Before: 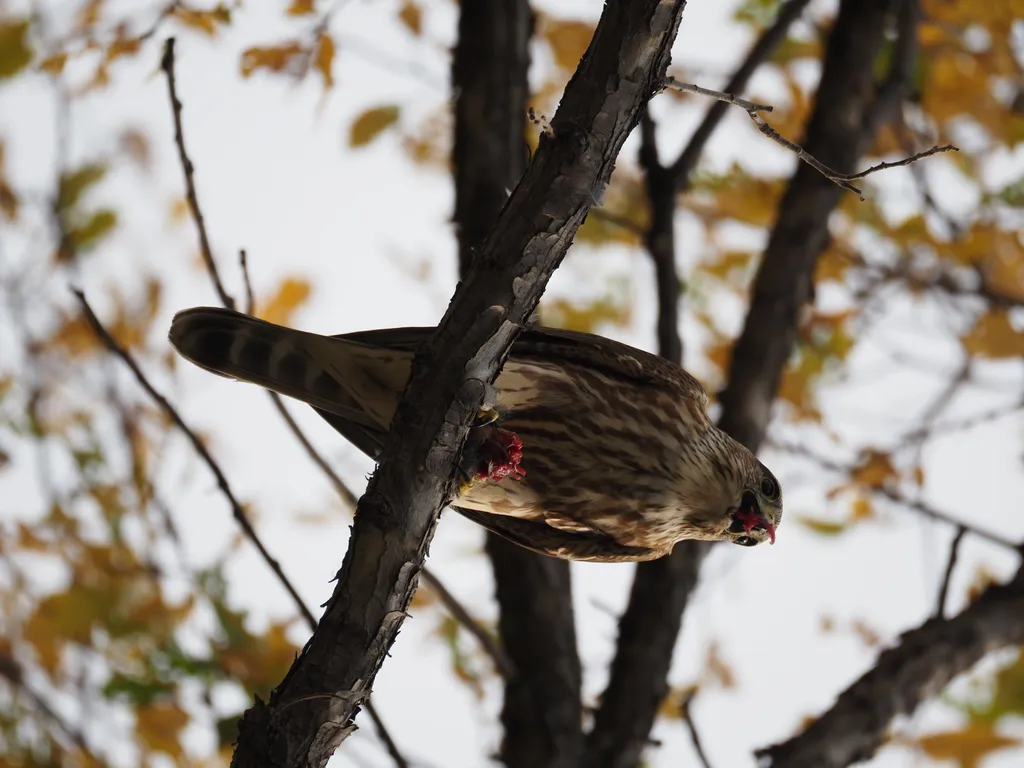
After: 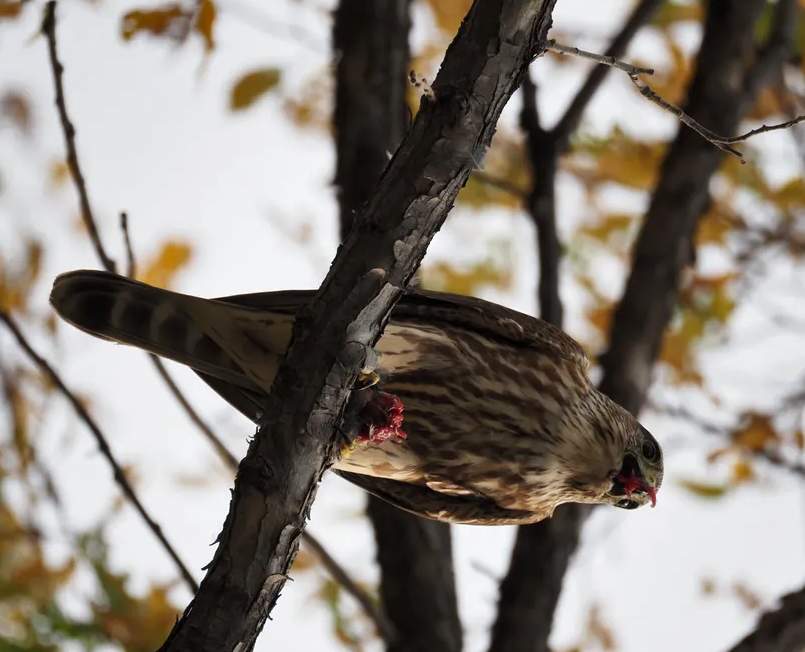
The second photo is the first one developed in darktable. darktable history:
crop: left 11.7%, top 4.932%, right 9.604%, bottom 10.169%
shadows and highlights: shadows 60.49, soften with gaussian
local contrast: highlights 107%, shadows 98%, detail 120%, midtone range 0.2
